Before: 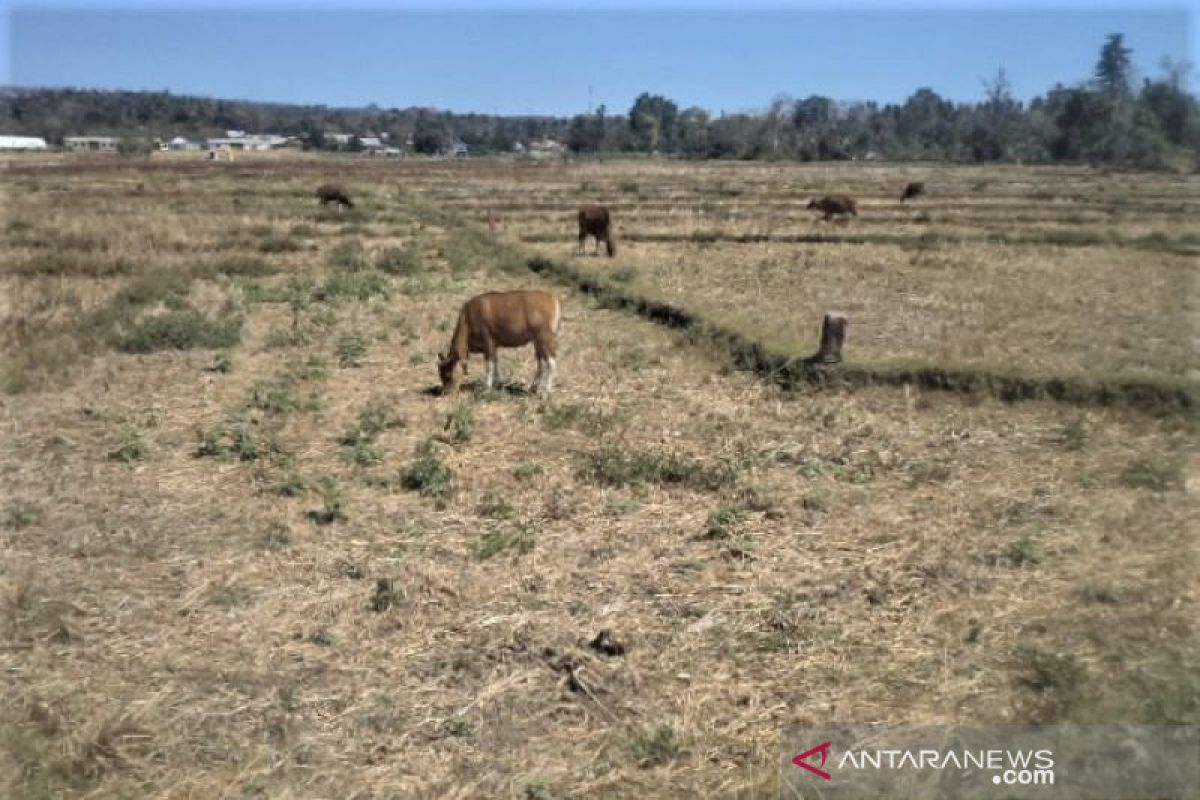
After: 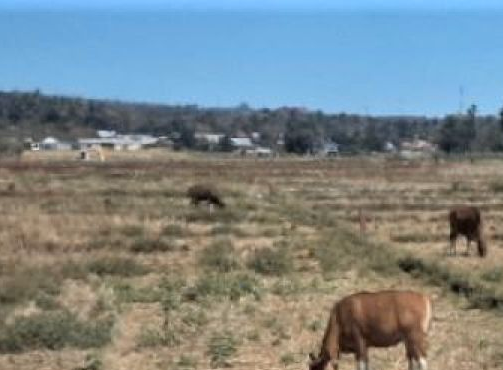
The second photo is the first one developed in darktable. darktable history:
crop and rotate: left 10.817%, top 0.062%, right 47.194%, bottom 53.626%
color zones: curves: ch1 [(0.29, 0.492) (0.373, 0.185) (0.509, 0.481)]; ch2 [(0.25, 0.462) (0.749, 0.457)], mix 40.67%
